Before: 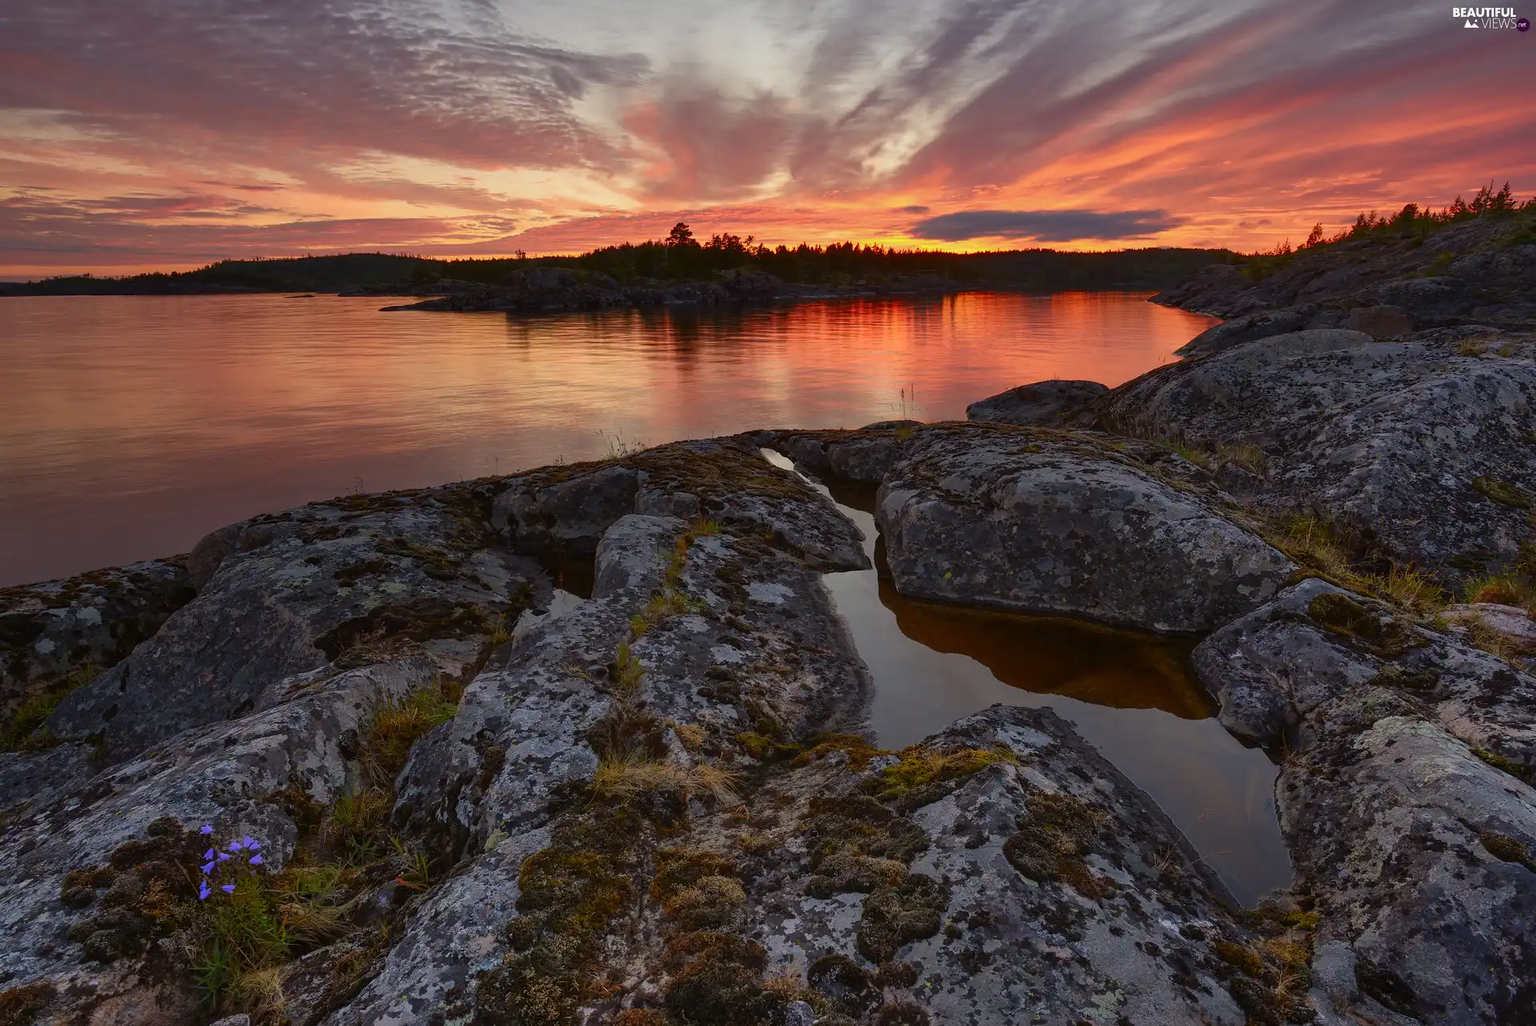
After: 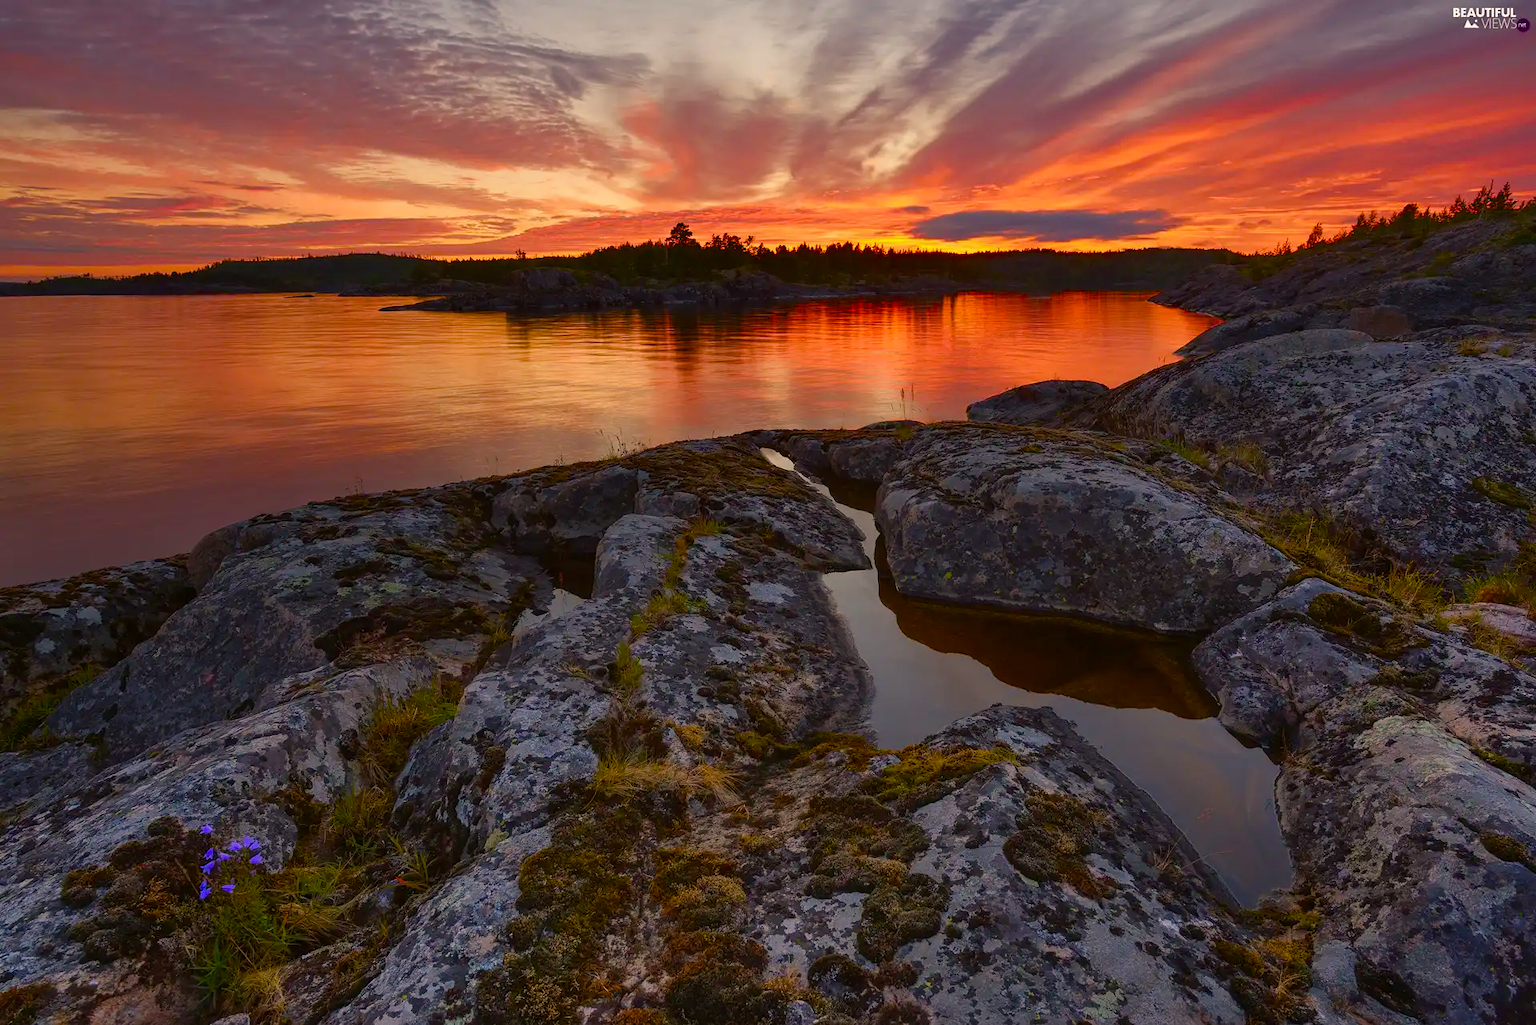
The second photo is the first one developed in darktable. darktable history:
color balance rgb: highlights gain › chroma 3.616%, highlights gain › hue 59.96°, perceptual saturation grading › global saturation 26.818%, perceptual saturation grading › highlights -27.785%, perceptual saturation grading › mid-tones 15.387%, perceptual saturation grading › shadows 34.322%, global vibrance 20%
